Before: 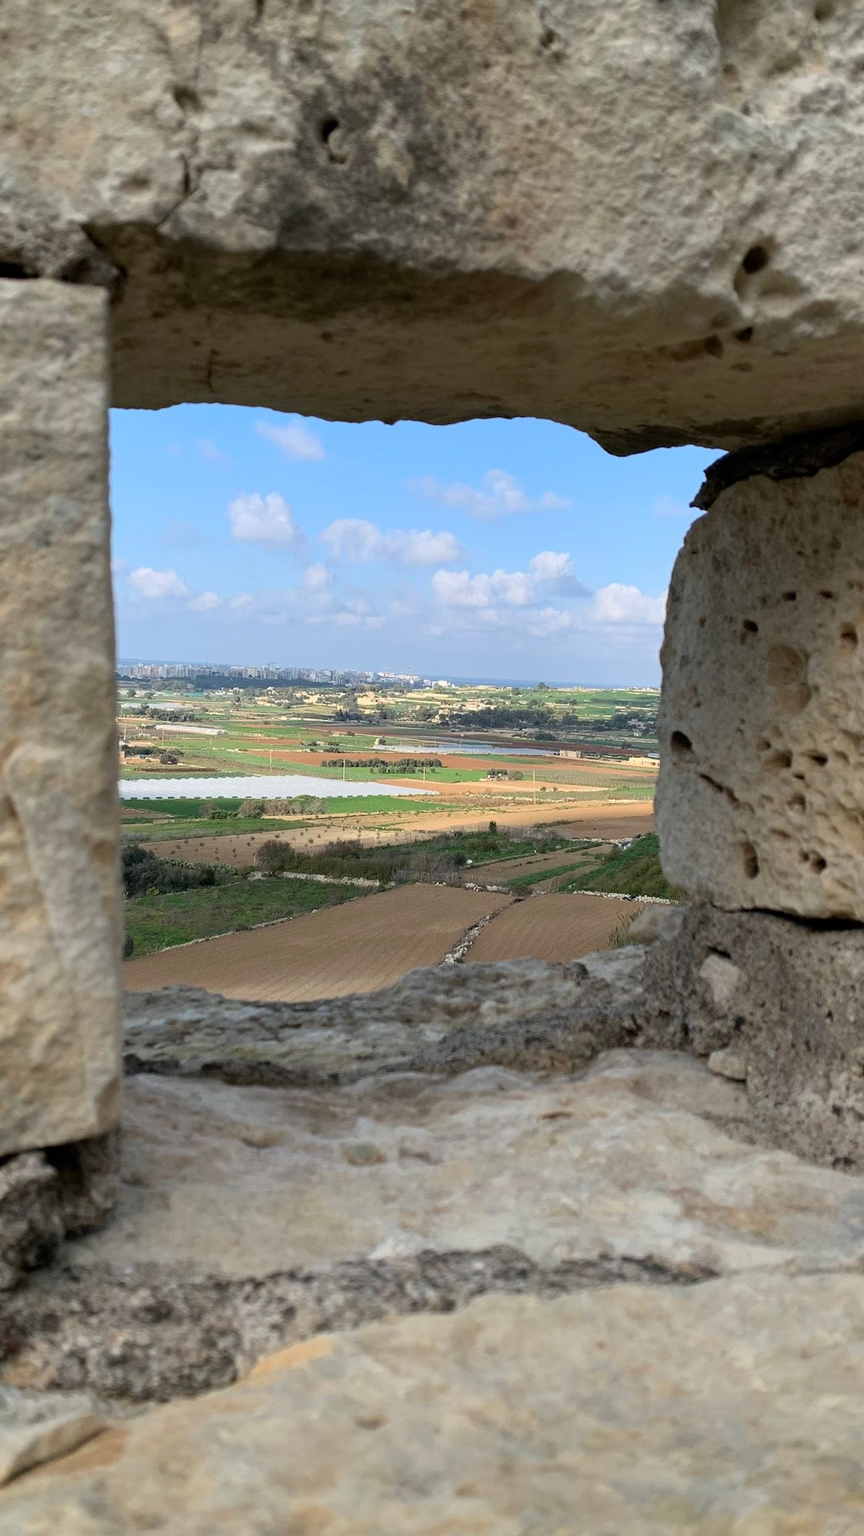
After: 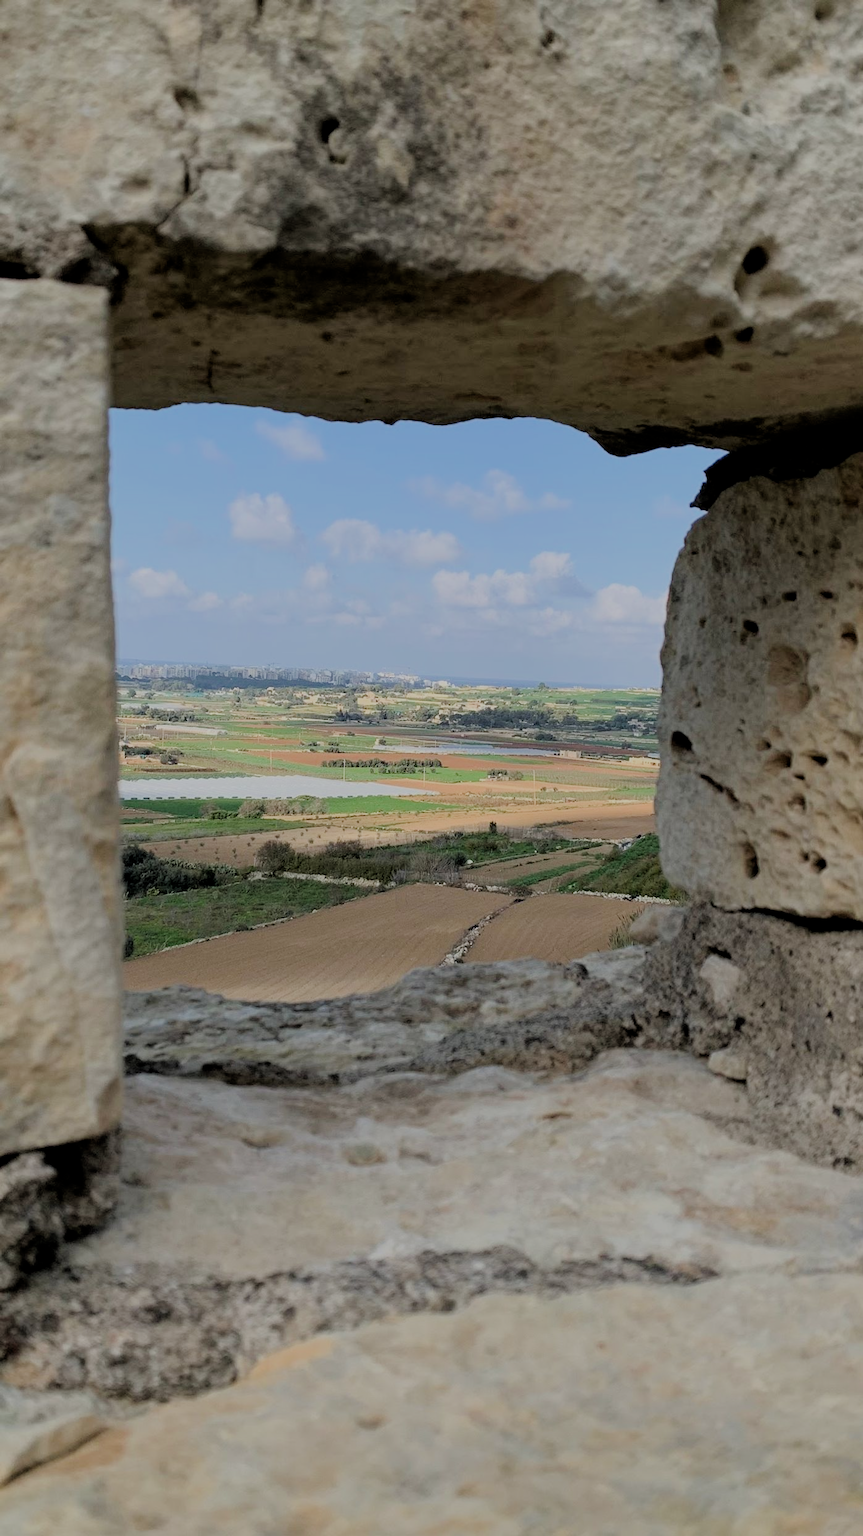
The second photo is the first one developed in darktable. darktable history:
filmic rgb: middle gray luminance 18.21%, black relative exposure -7.55 EV, white relative exposure 8.48 EV, target black luminance 0%, hardness 2.23, latitude 18.73%, contrast 0.874, highlights saturation mix 4.47%, shadows ↔ highlights balance 10.68%, iterations of high-quality reconstruction 0
